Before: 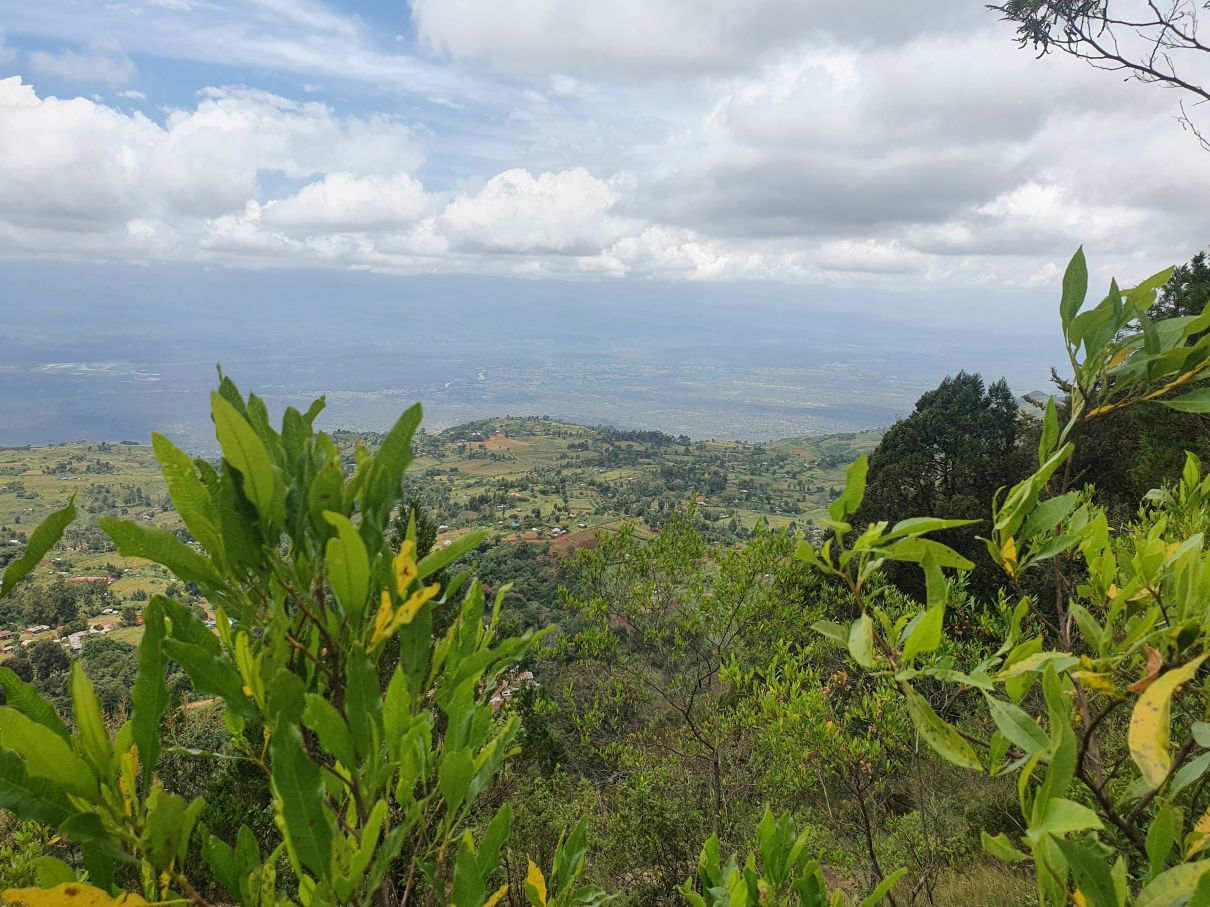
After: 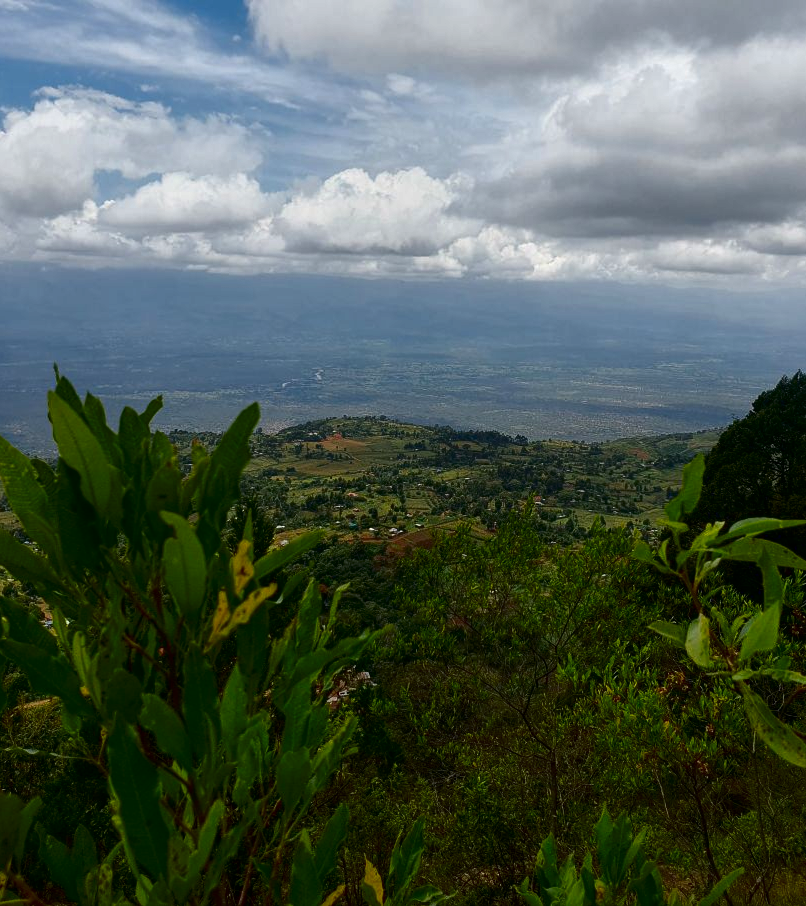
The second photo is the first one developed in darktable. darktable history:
contrast brightness saturation: contrast 0.09, brightness -0.59, saturation 0.17
crop and rotate: left 13.537%, right 19.796%
